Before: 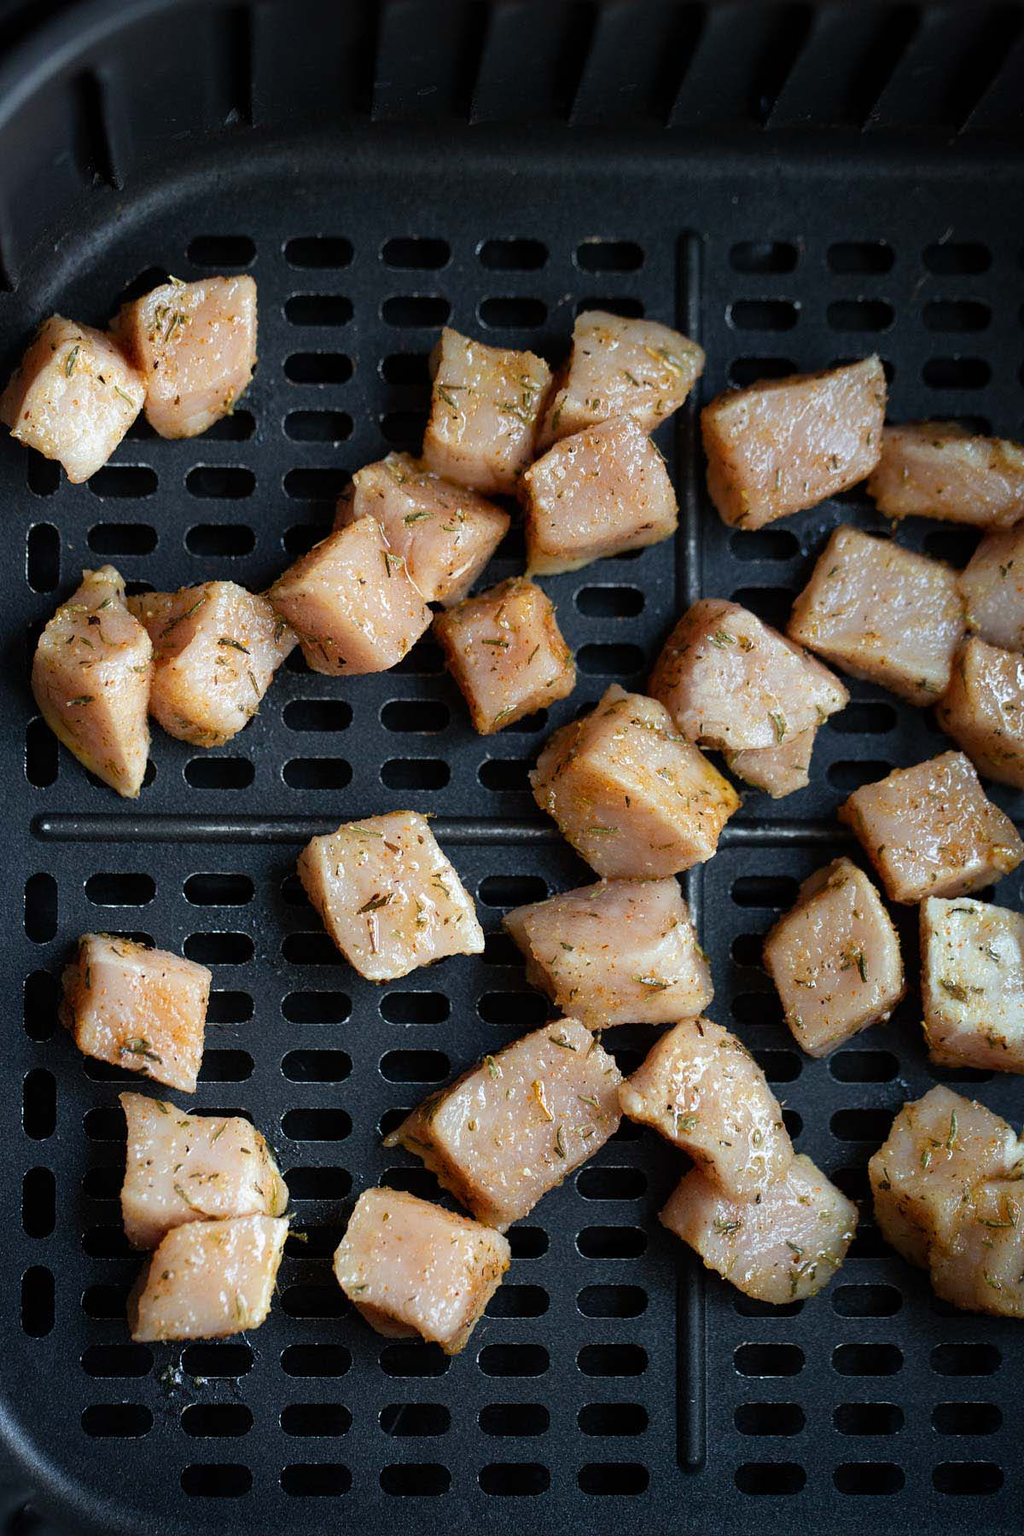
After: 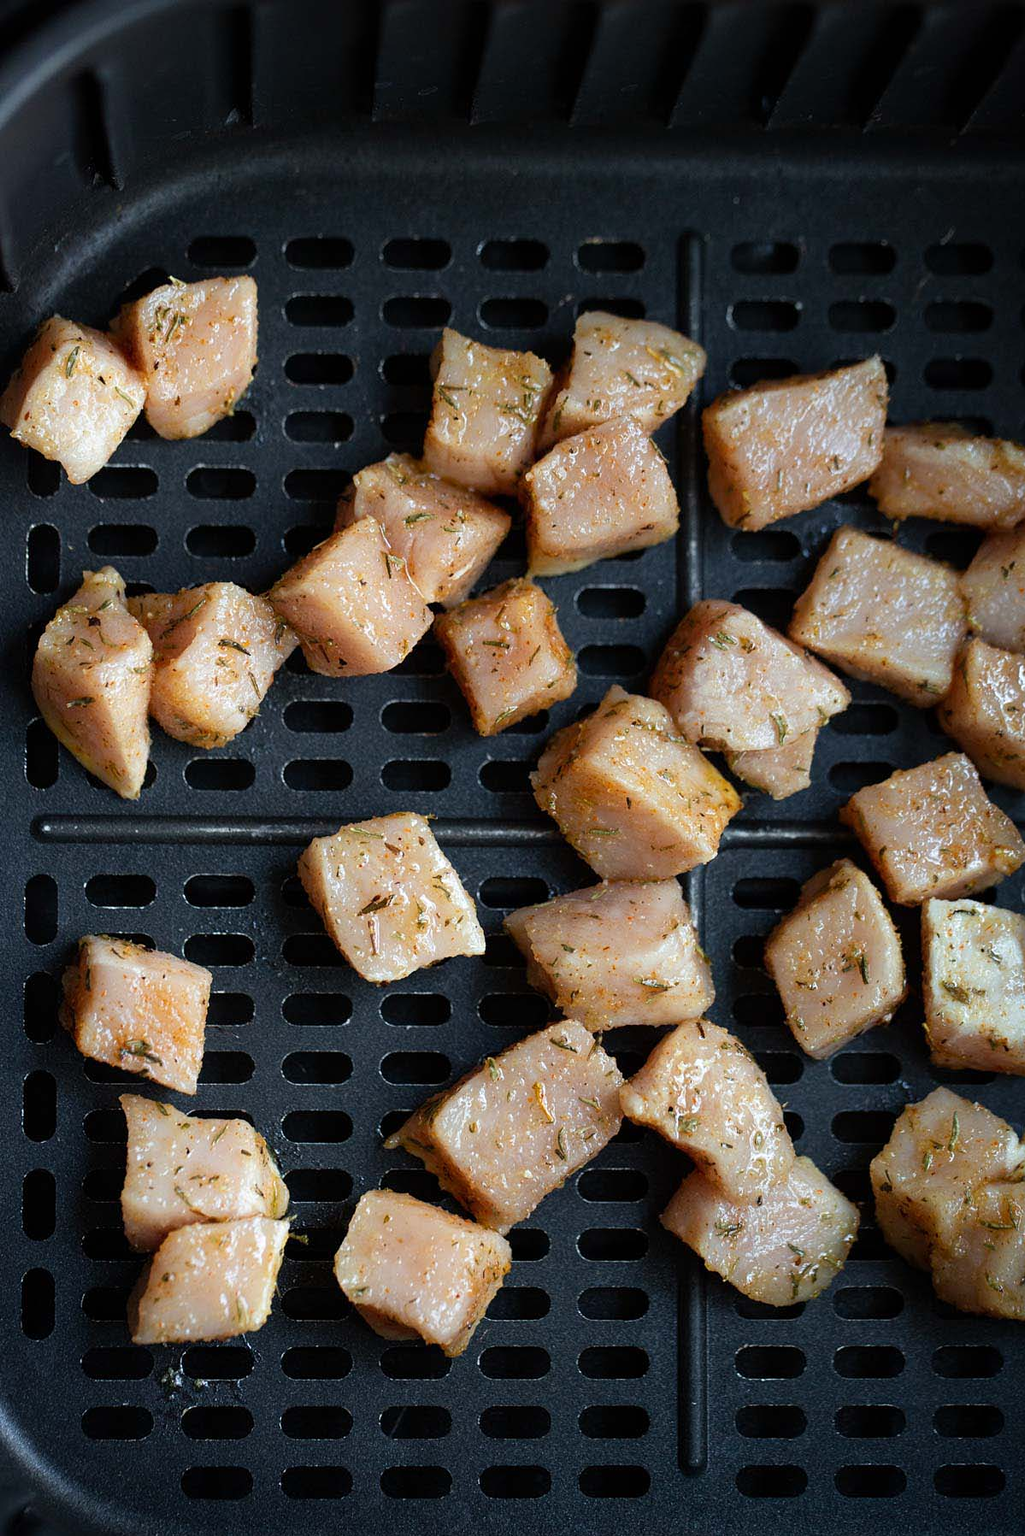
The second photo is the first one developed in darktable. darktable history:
crop: top 0.05%, bottom 0.098%
